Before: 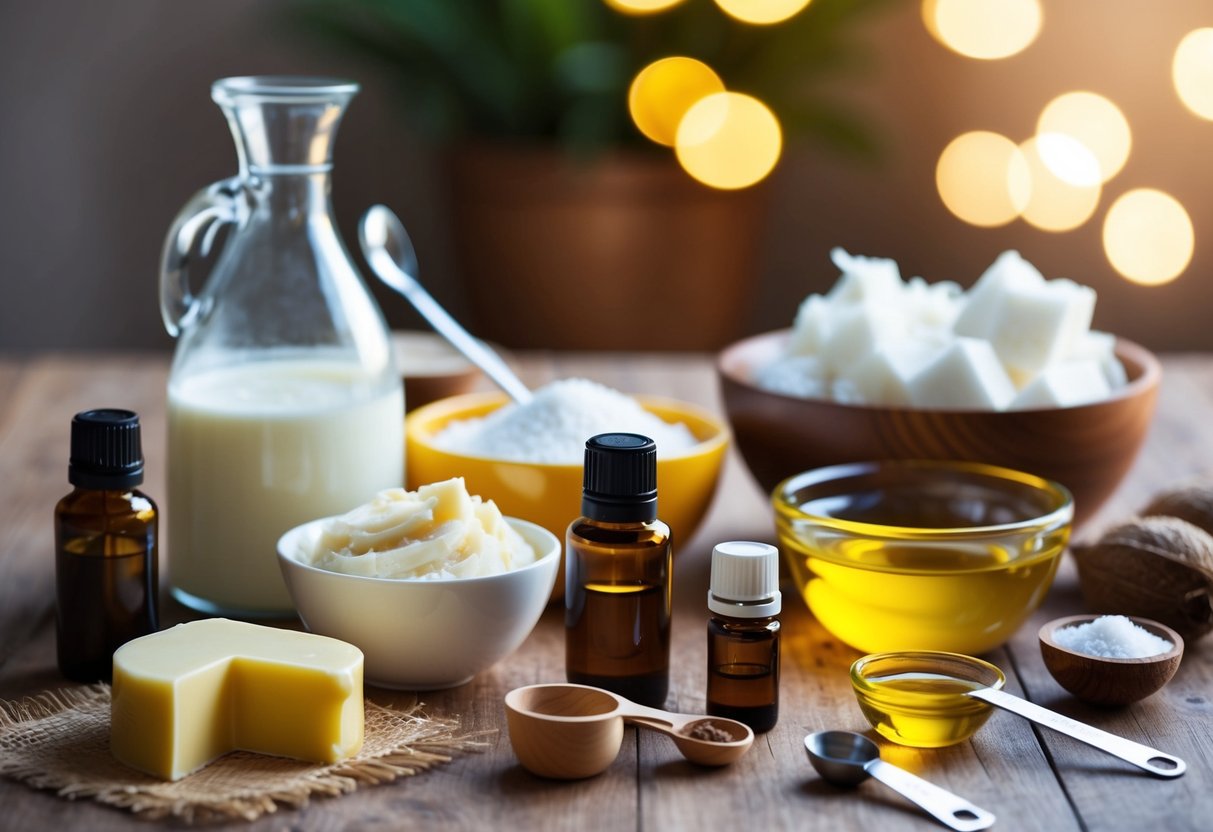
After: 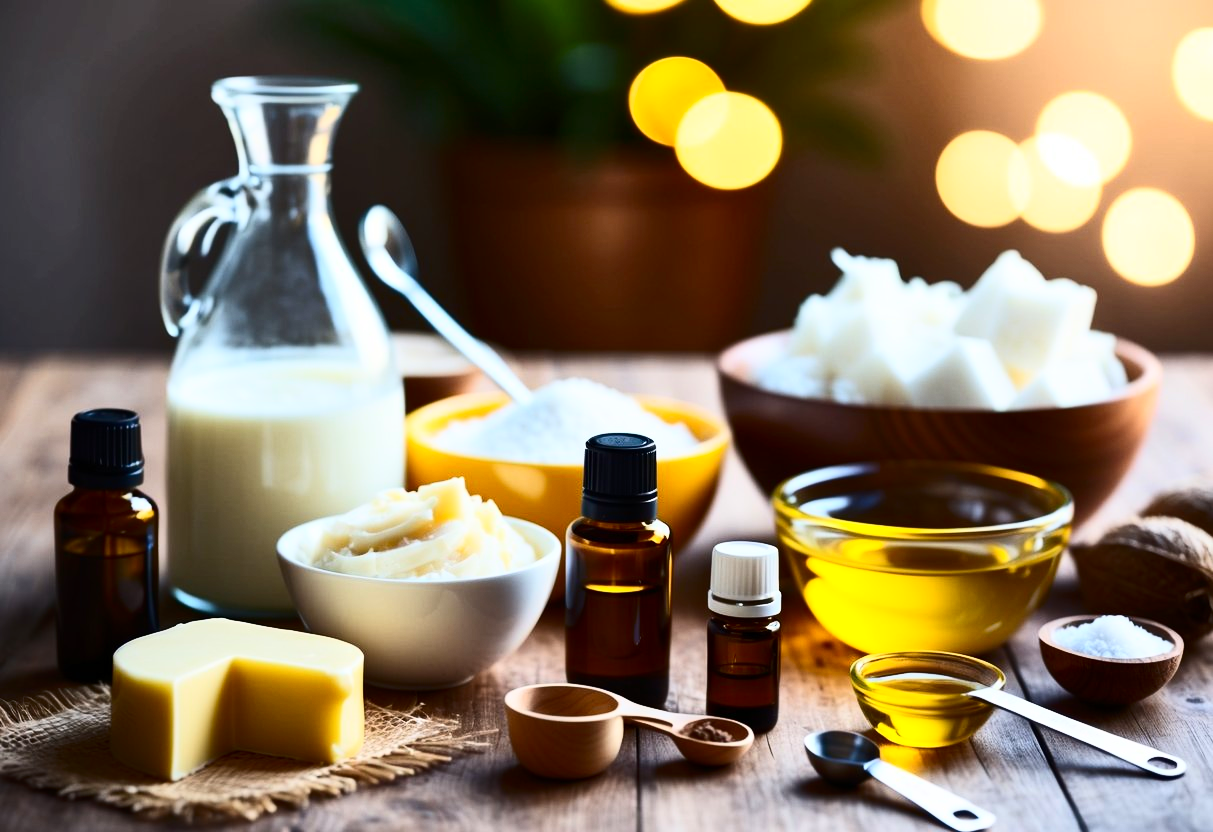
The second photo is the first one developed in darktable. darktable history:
contrast brightness saturation: contrast 0.4, brightness 0.1, saturation 0.21
exposure: compensate highlight preservation false
